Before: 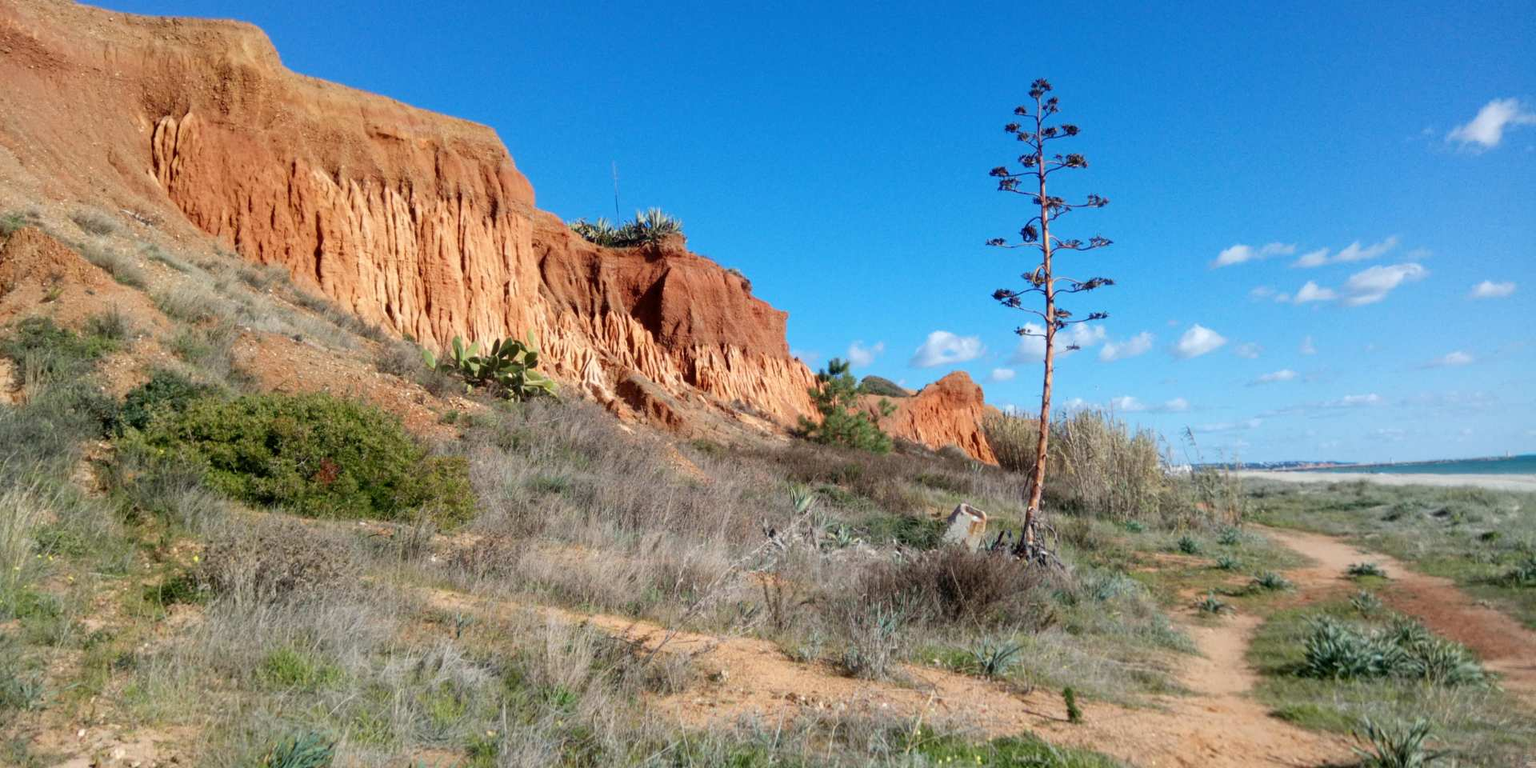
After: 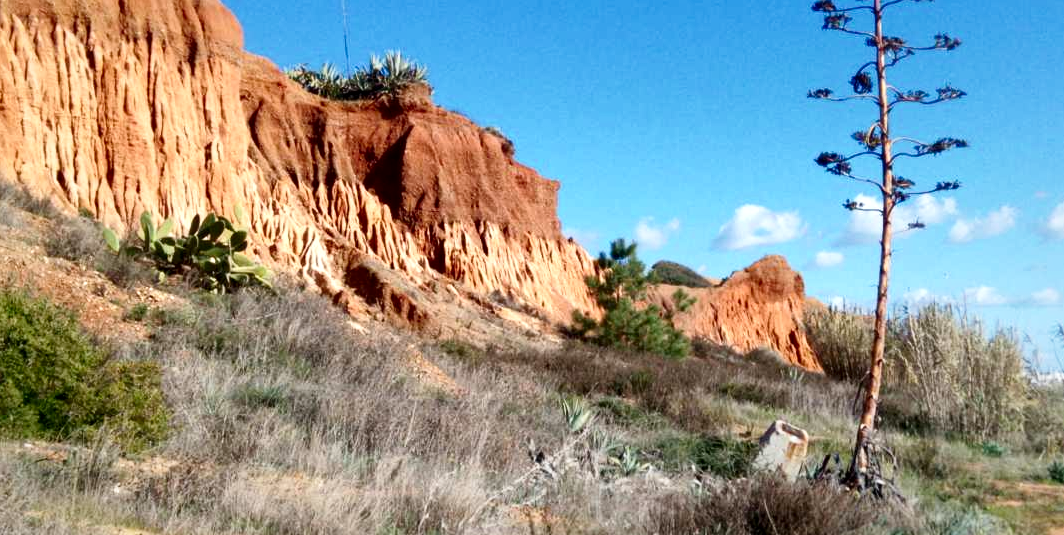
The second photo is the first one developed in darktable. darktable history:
tone curve: curves: ch0 [(0, 0.008) (0.107, 0.083) (0.283, 0.287) (0.461, 0.498) (0.64, 0.691) (0.822, 0.869) (0.998, 0.978)]; ch1 [(0, 0) (0.323, 0.339) (0.438, 0.422) (0.473, 0.487) (0.502, 0.502) (0.527, 0.53) (0.561, 0.583) (0.608, 0.629) (0.669, 0.704) (0.859, 0.899) (1, 1)]; ch2 [(0, 0) (0.33, 0.347) (0.421, 0.456) (0.473, 0.498) (0.502, 0.504) (0.522, 0.524) (0.549, 0.567) (0.585, 0.627) (0.676, 0.724) (1, 1)], preserve colors none
local contrast: mode bilateral grid, contrast 100, coarseness 100, detail 165%, midtone range 0.2
crop and rotate: left 22.172%, top 21.857%, right 22.408%, bottom 22.319%
